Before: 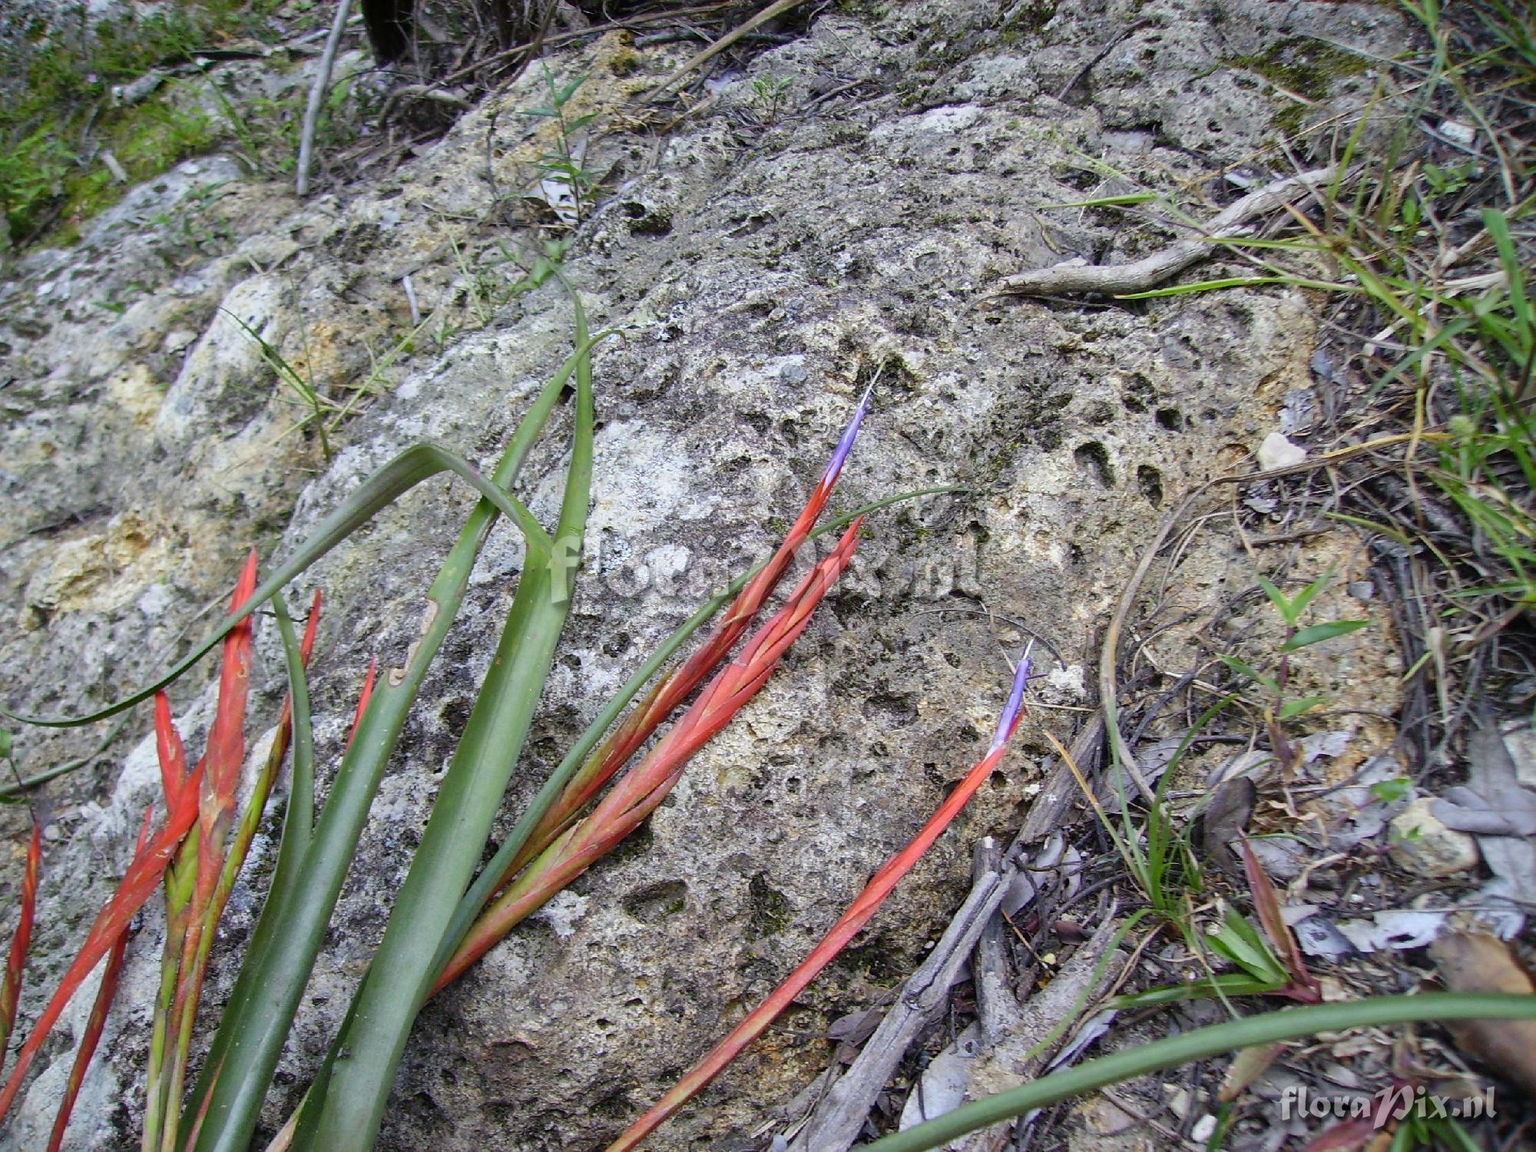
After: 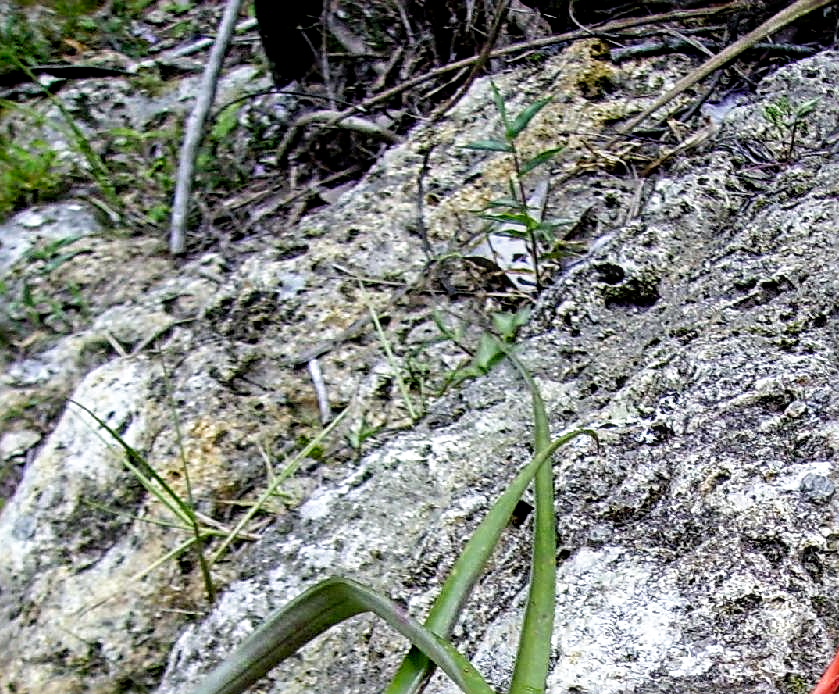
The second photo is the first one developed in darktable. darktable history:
sharpen: radius 4
local contrast: detail 130%
crop and rotate: left 10.817%, top 0.062%, right 47.194%, bottom 53.626%
filmic rgb: black relative exposure -8.7 EV, white relative exposure 2.7 EV, threshold 3 EV, target black luminance 0%, hardness 6.25, latitude 75%, contrast 1.325, highlights saturation mix -5%, preserve chrominance no, color science v5 (2021), iterations of high-quality reconstruction 0, enable highlight reconstruction true
